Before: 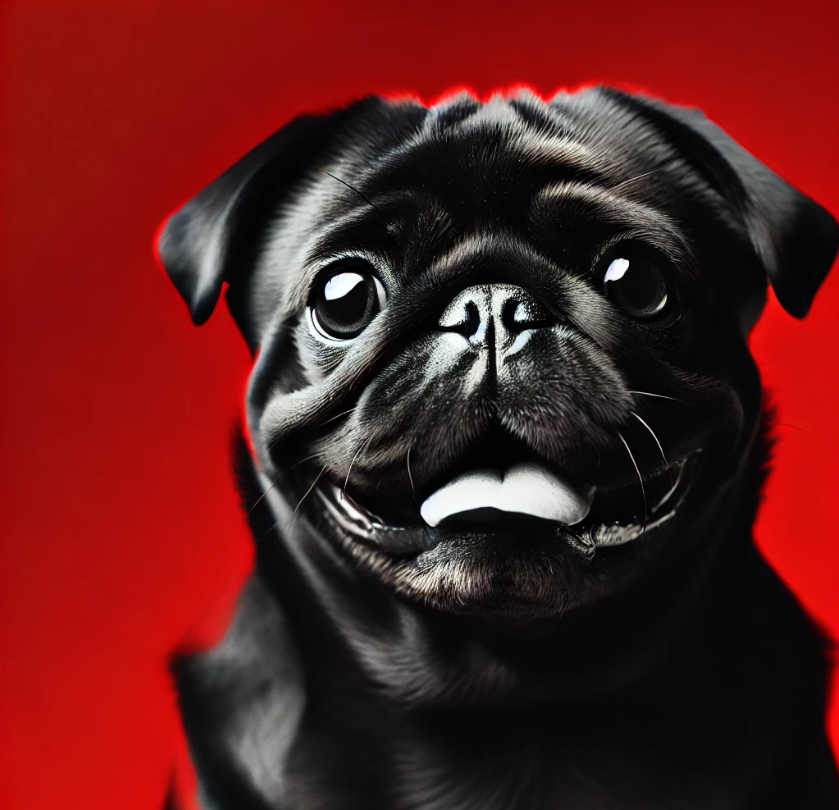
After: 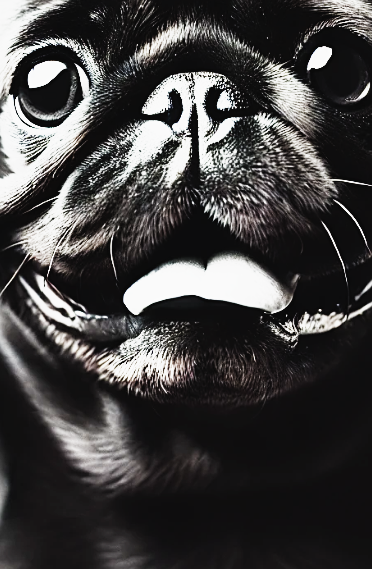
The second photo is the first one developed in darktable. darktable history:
color balance rgb: perceptual saturation grading › global saturation 10%, global vibrance 10%
sharpen: on, module defaults
exposure: black level correction 0, exposure 0.7 EV, compensate exposure bias true, compensate highlight preservation false
base curve: curves: ch0 [(0, 0) (0.007, 0.004) (0.027, 0.03) (0.046, 0.07) (0.207, 0.54) (0.442, 0.872) (0.673, 0.972) (1, 1)], preserve colors none
contrast brightness saturation: contrast -0.05, saturation -0.41
crop: left 35.432%, top 26.233%, right 20.145%, bottom 3.432%
